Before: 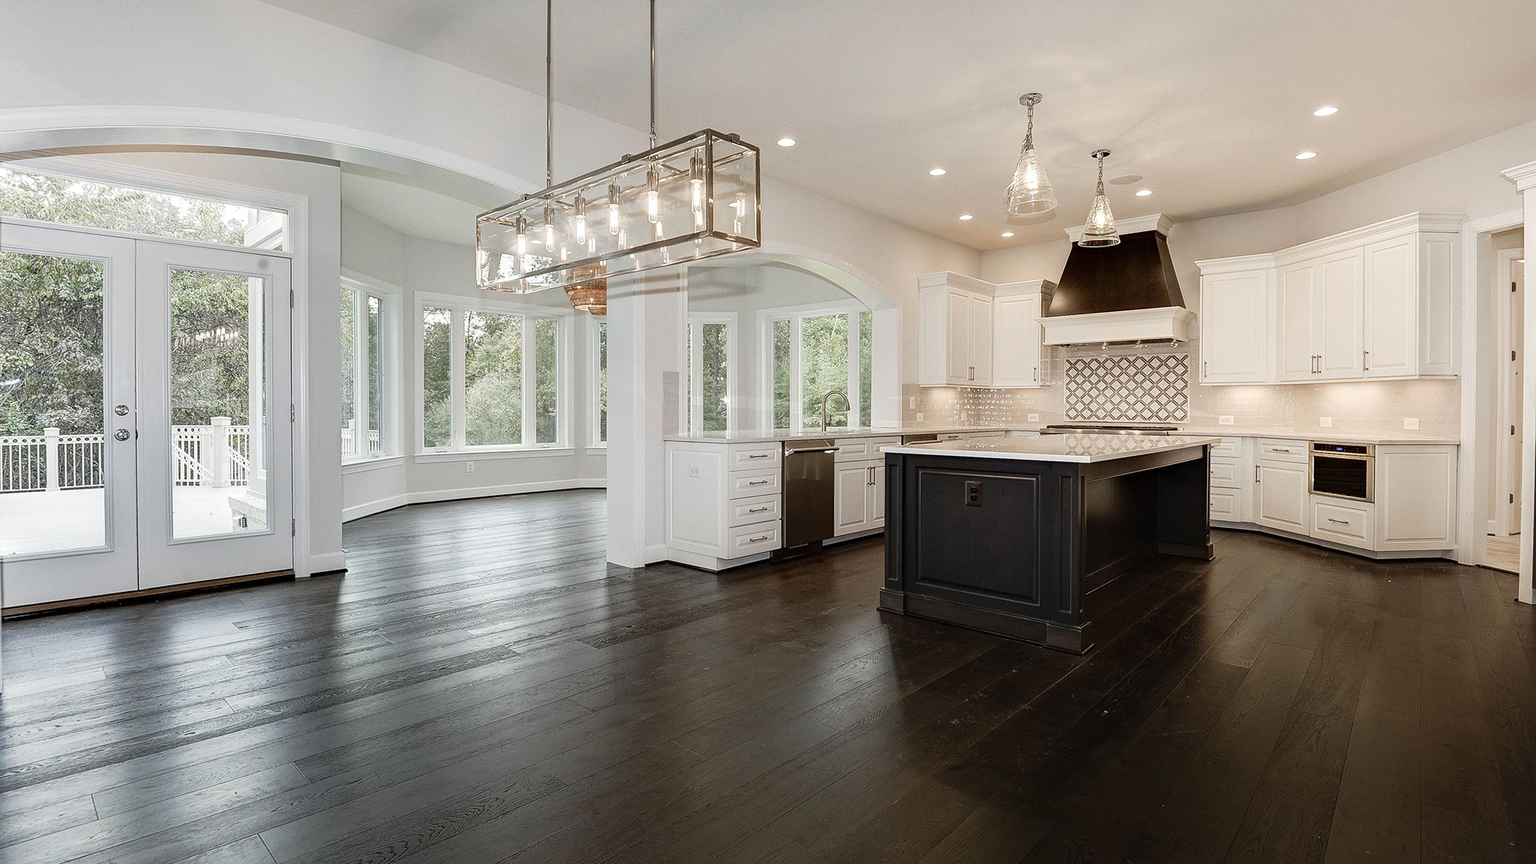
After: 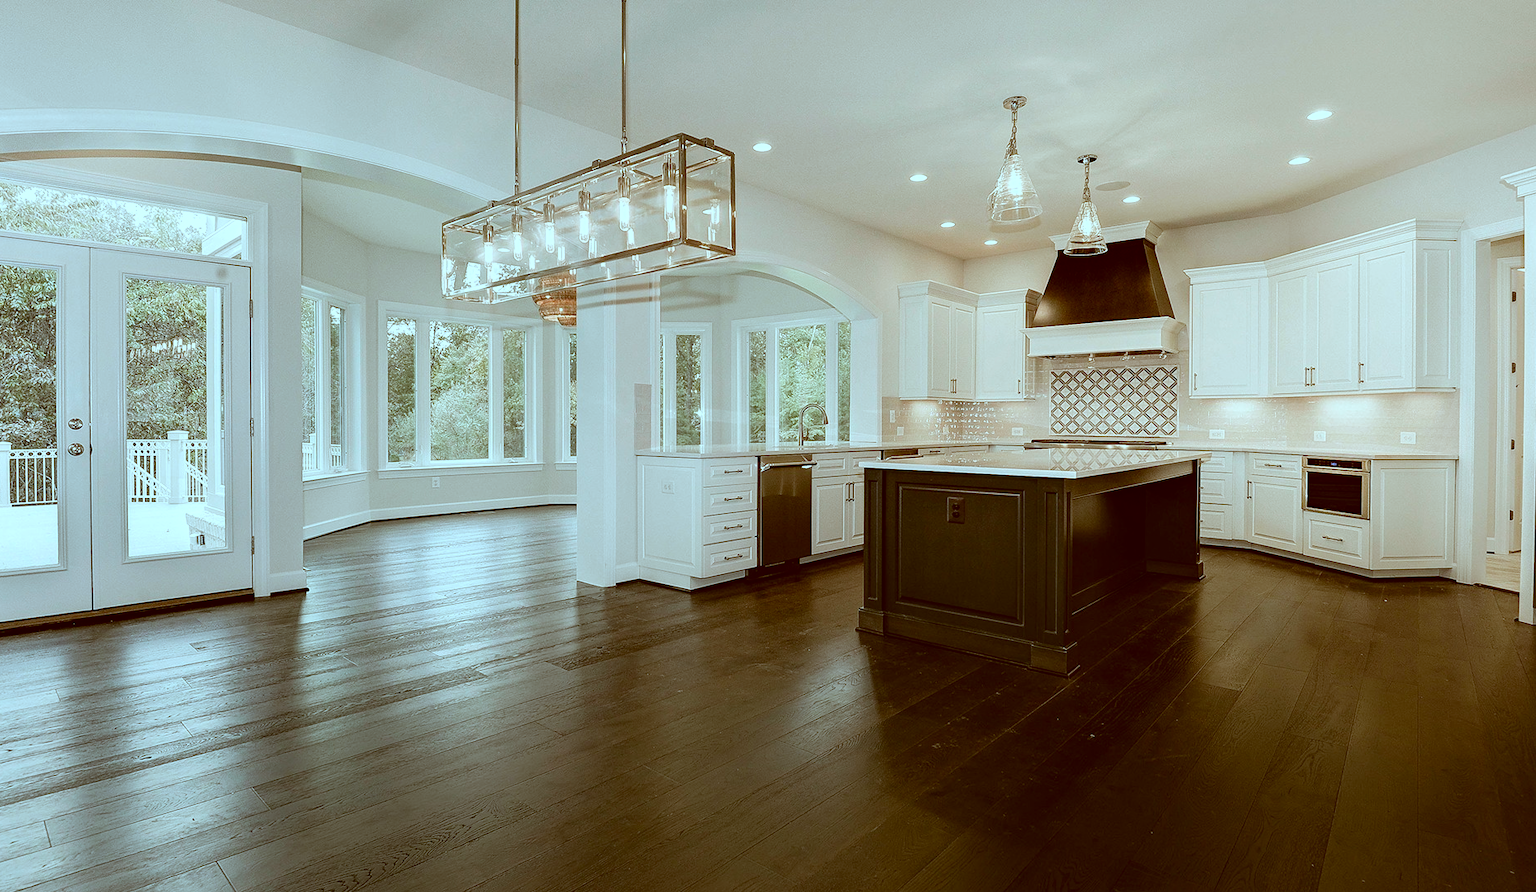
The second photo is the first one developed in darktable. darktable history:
tone equalizer: edges refinement/feathering 500, mask exposure compensation -1.57 EV, preserve details no
color correction: highlights a* -14.54, highlights b* -16.4, shadows a* 10.03, shadows b* 28.84
crop and rotate: left 3.203%
